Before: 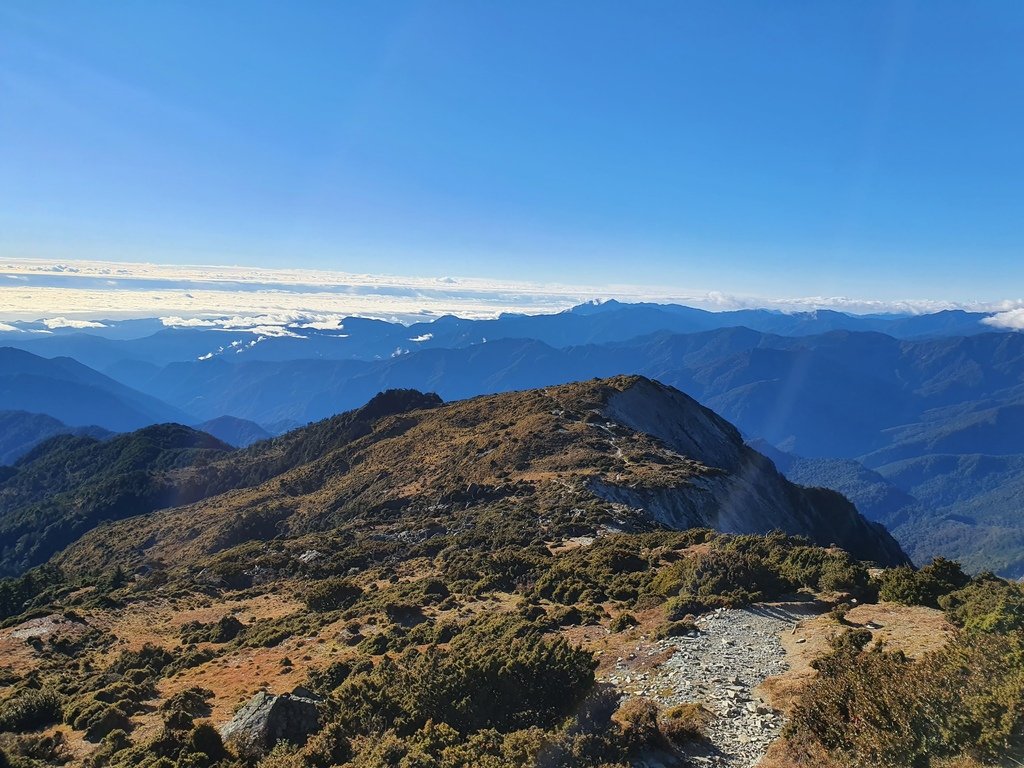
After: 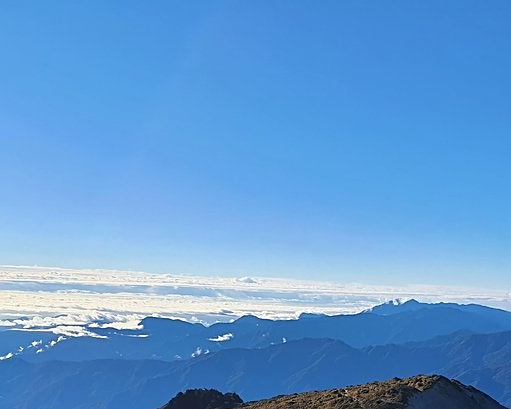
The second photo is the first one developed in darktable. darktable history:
sharpen: on, module defaults
crop: left 19.56%, right 30.457%, bottom 46.618%
